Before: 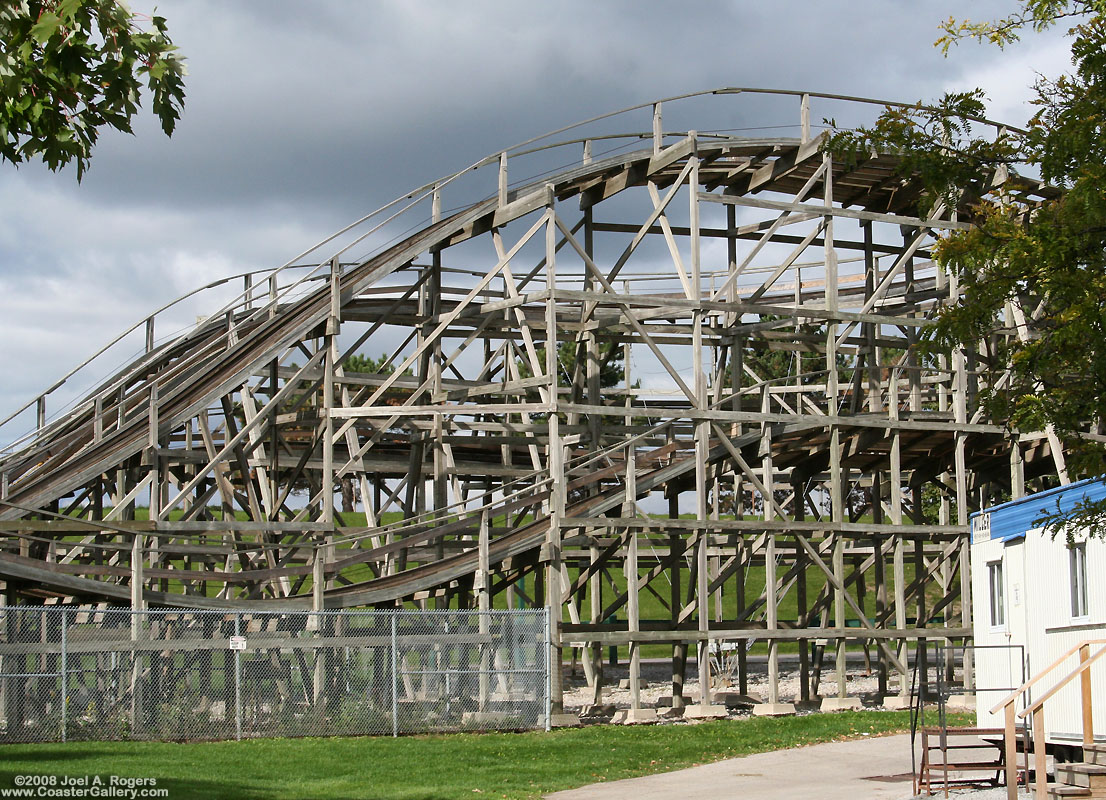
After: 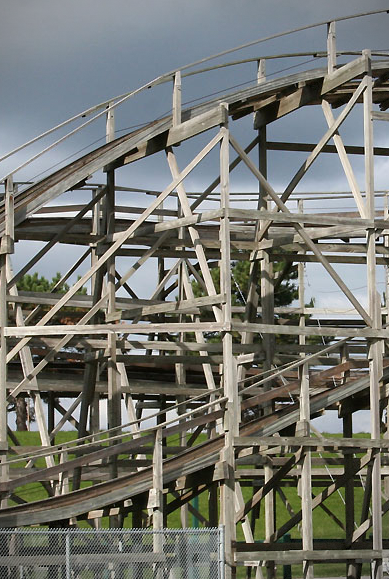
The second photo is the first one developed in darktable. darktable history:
crop and rotate: left 29.476%, top 10.214%, right 35.32%, bottom 17.333%
vignetting: dithering 8-bit output, unbound false
